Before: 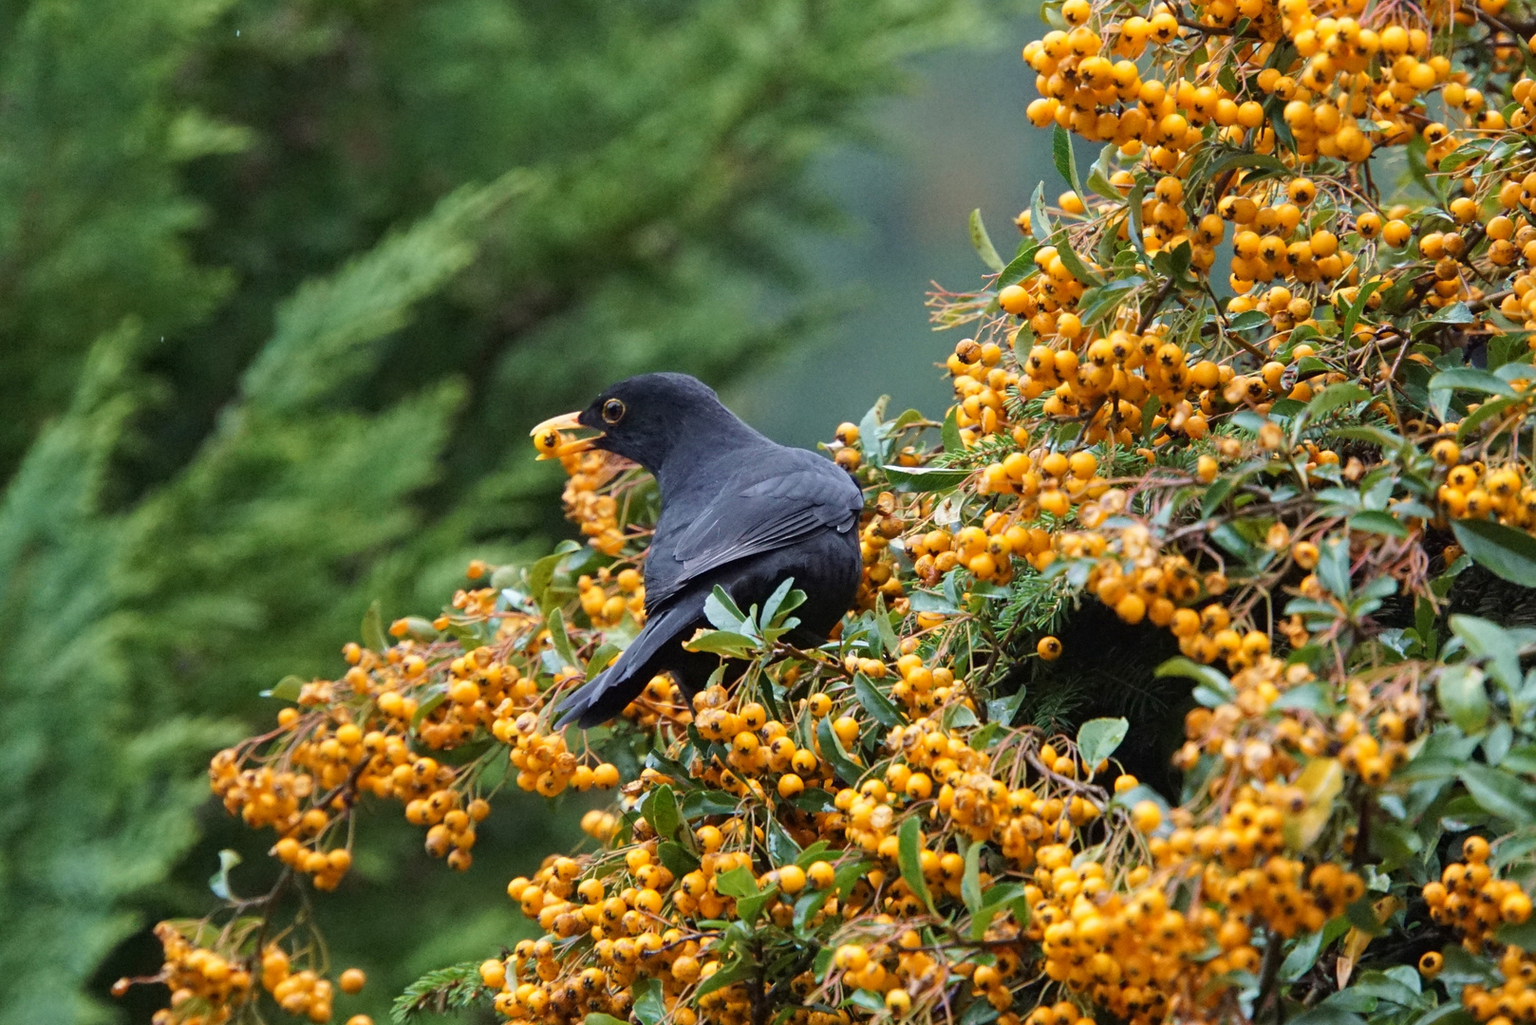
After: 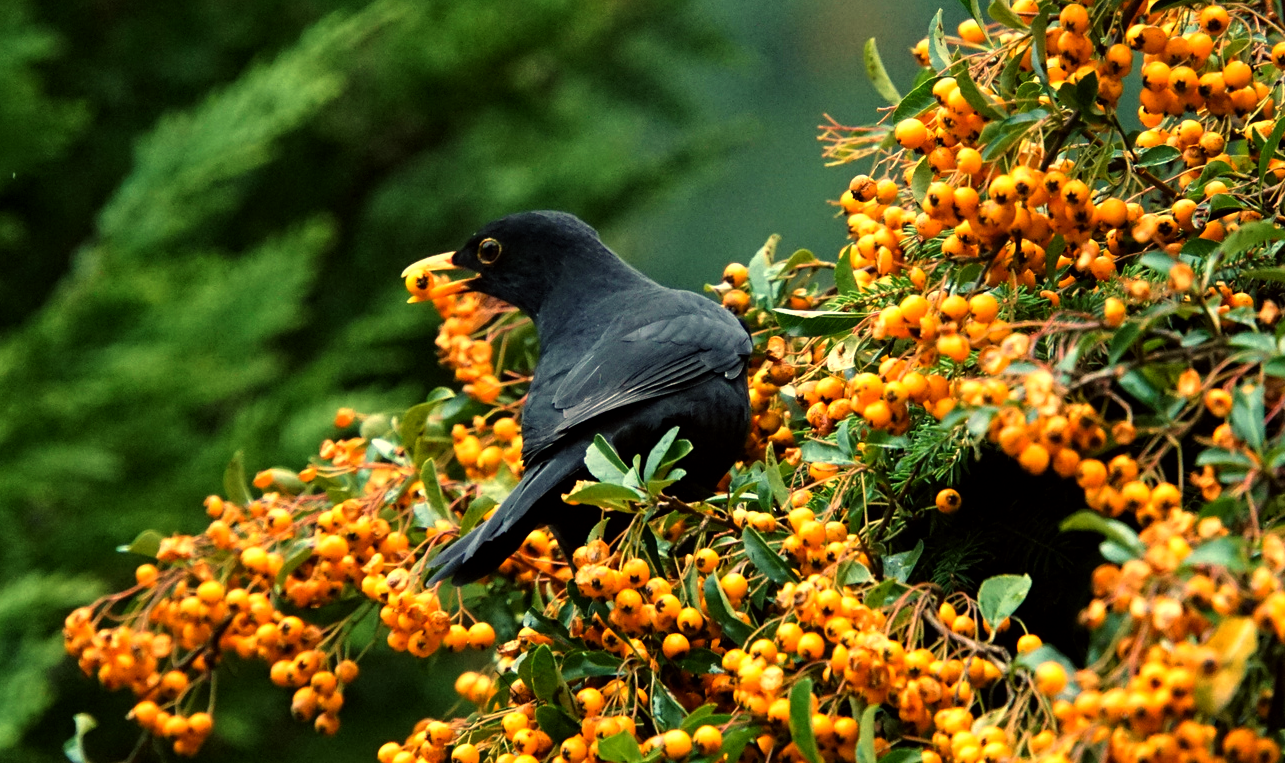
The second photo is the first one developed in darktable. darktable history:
color balance: mode lift, gamma, gain (sRGB), lift [1.014, 0.966, 0.918, 0.87], gamma [0.86, 0.734, 0.918, 0.976], gain [1.063, 1.13, 1.063, 0.86]
crop: left 9.712%, top 16.928%, right 10.845%, bottom 12.332%
